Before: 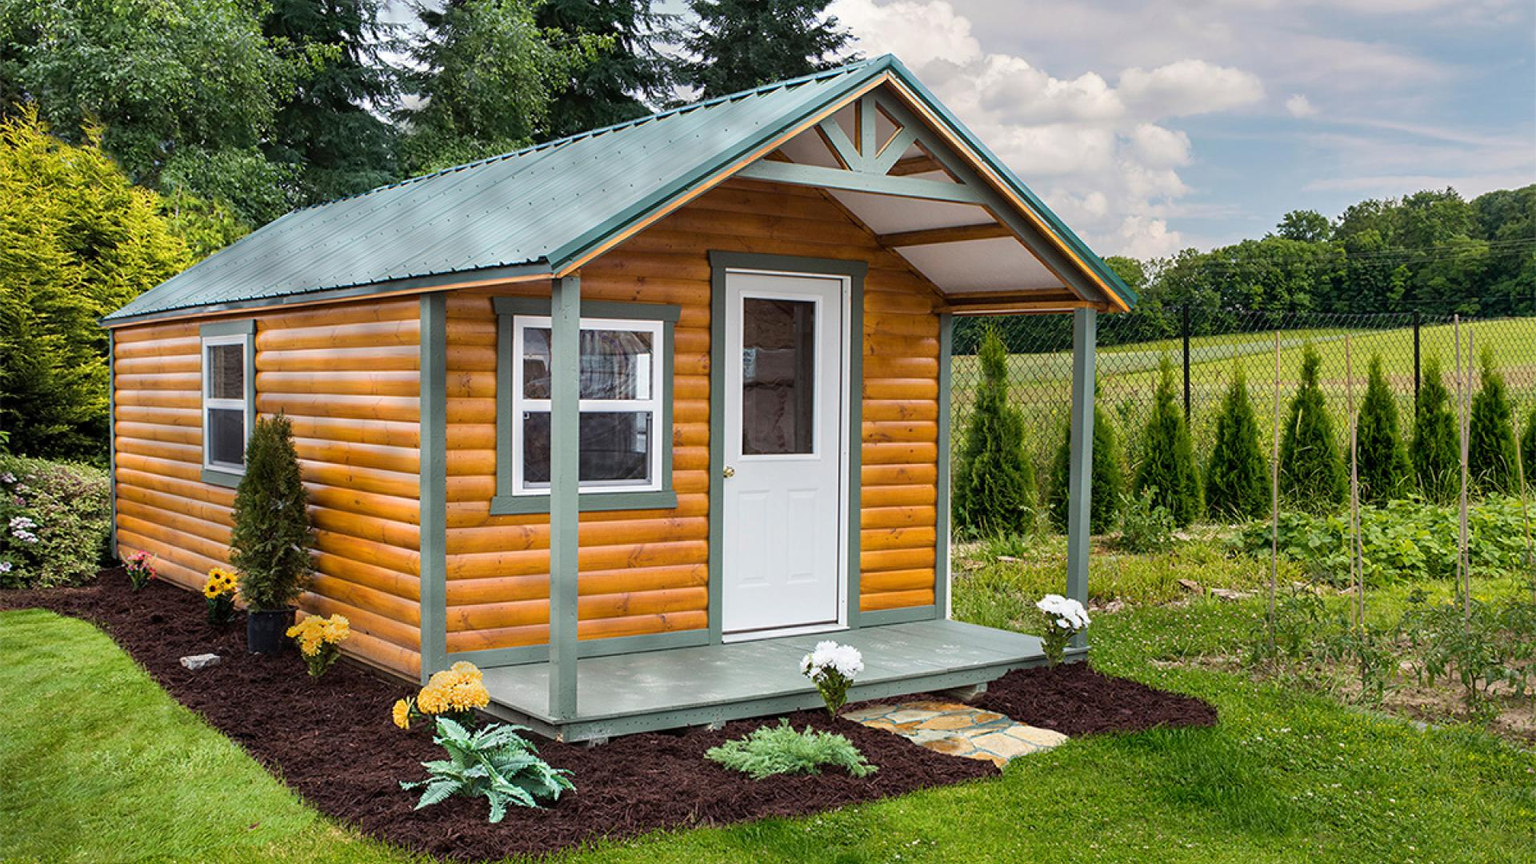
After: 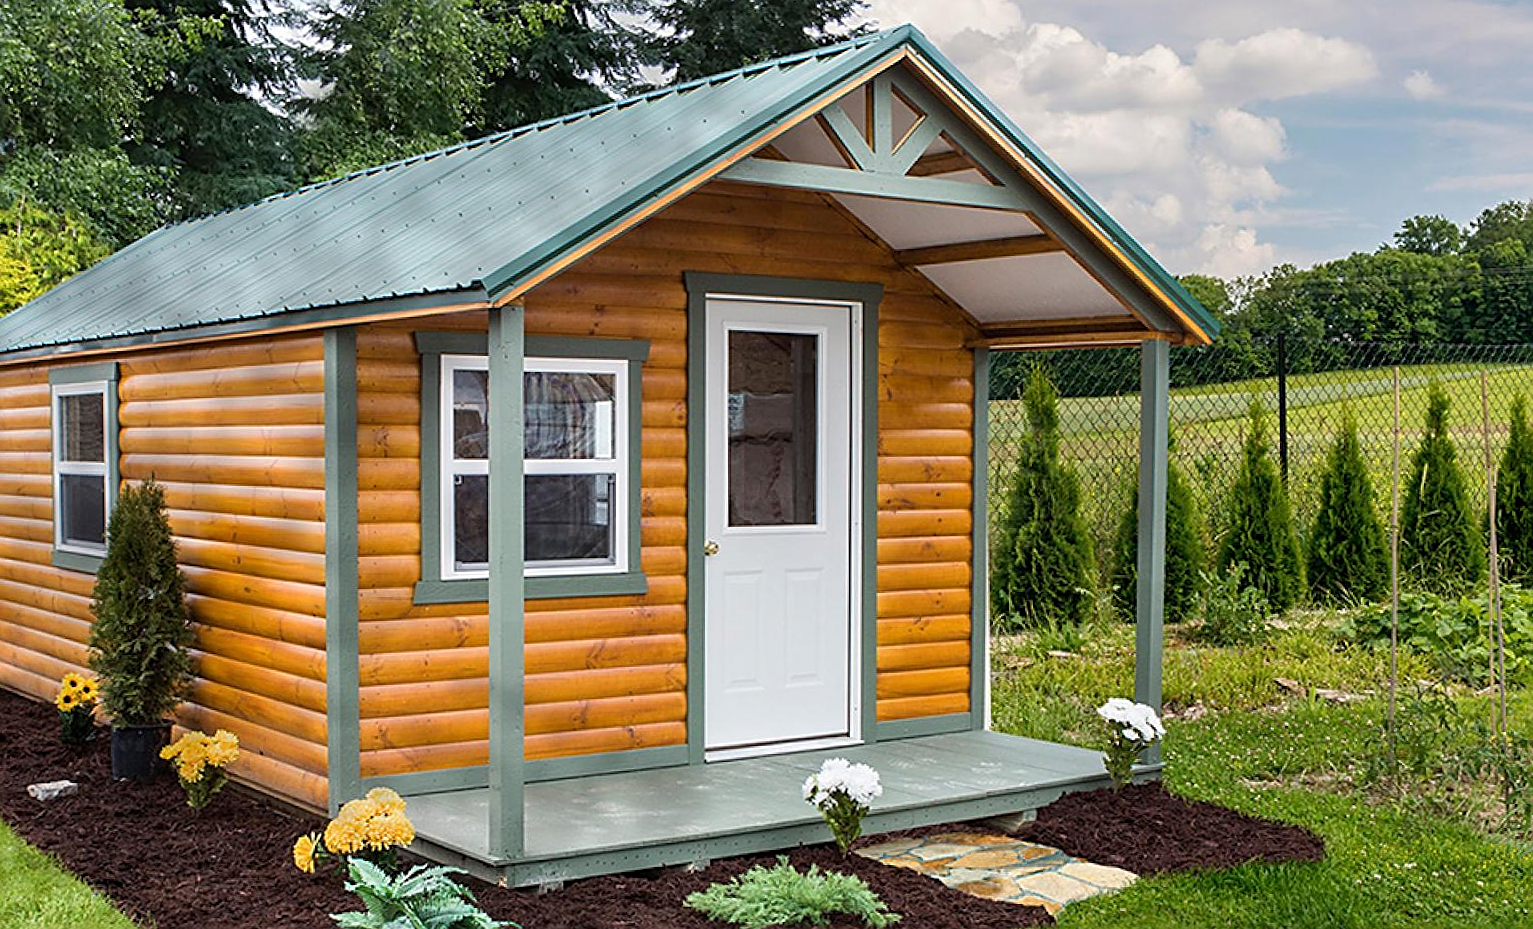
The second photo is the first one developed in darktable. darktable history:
rotate and perspective: rotation -0.45°, automatic cropping original format, crop left 0.008, crop right 0.992, crop top 0.012, crop bottom 0.988
sharpen: on, module defaults
crop: left 9.929%, top 3.475%, right 9.188%, bottom 9.529%
